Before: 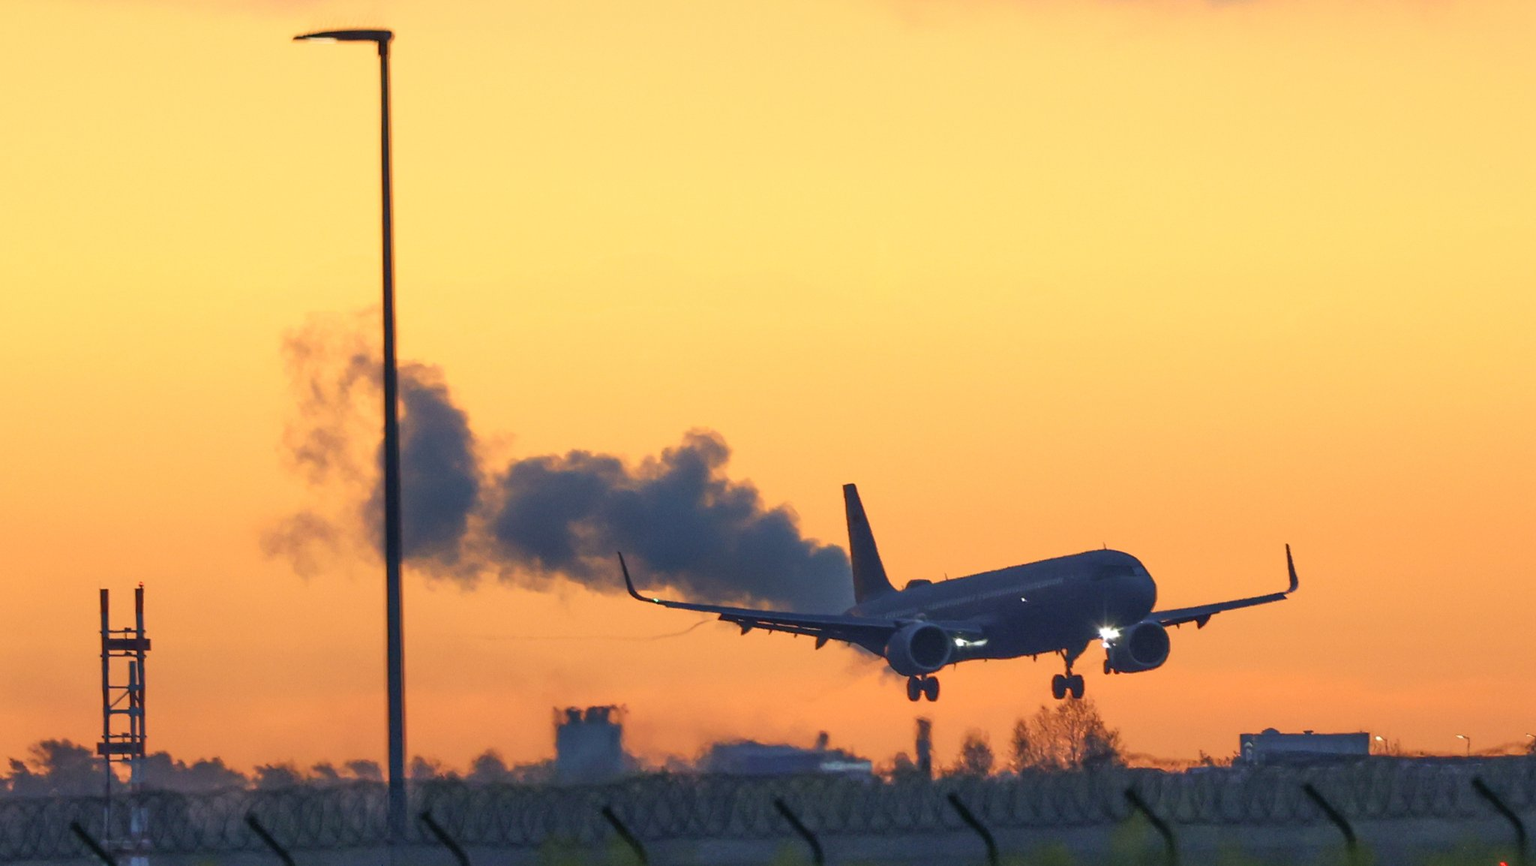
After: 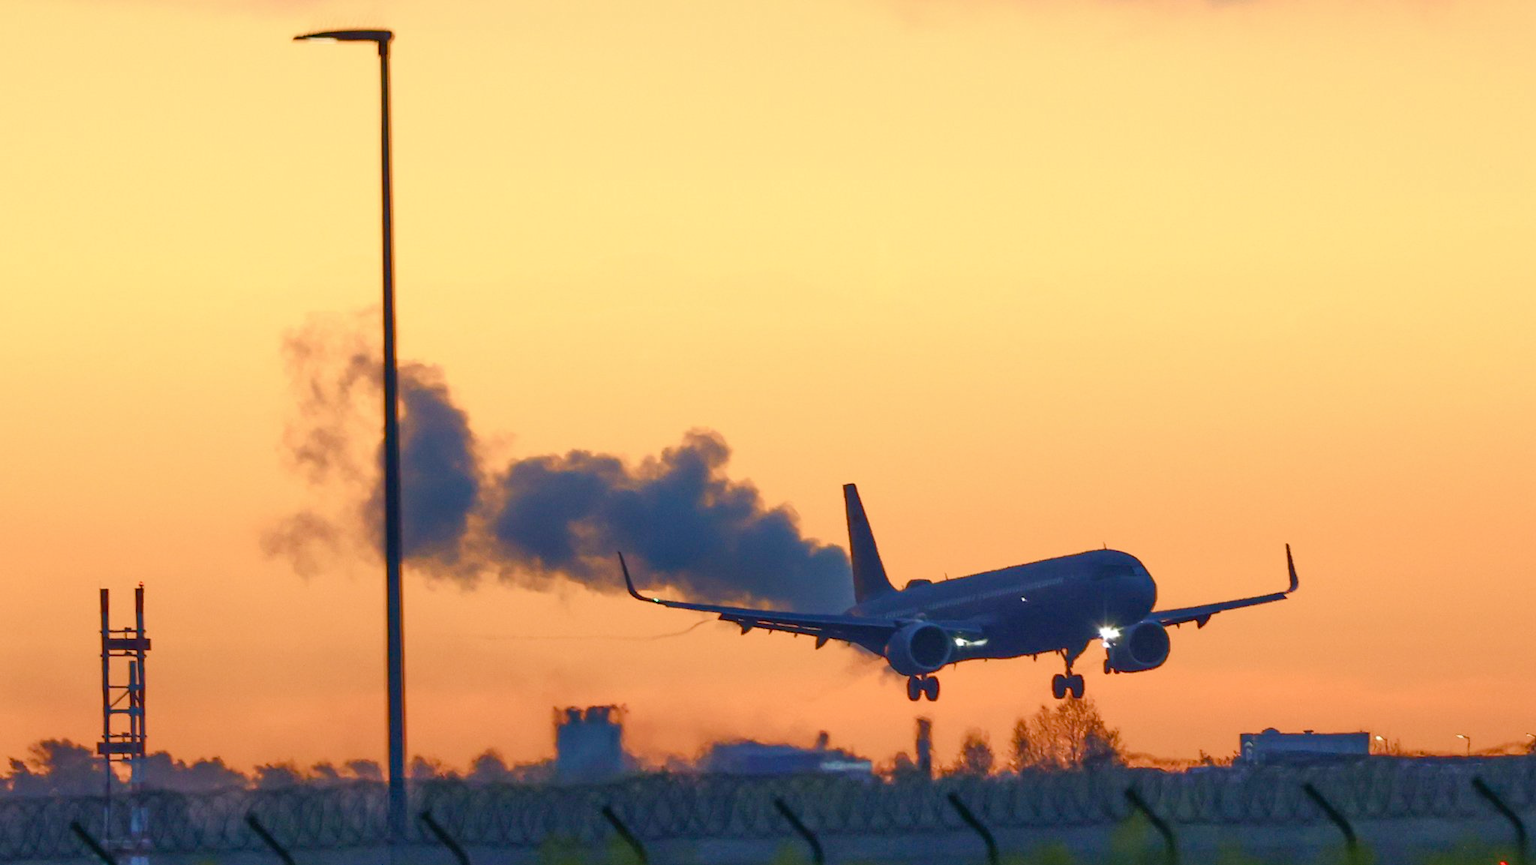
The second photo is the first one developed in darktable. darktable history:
color balance rgb: perceptual saturation grading › global saturation 20%, perceptual saturation grading › highlights -50.229%, perceptual saturation grading › shadows 30.298%, global vibrance 34.629%
